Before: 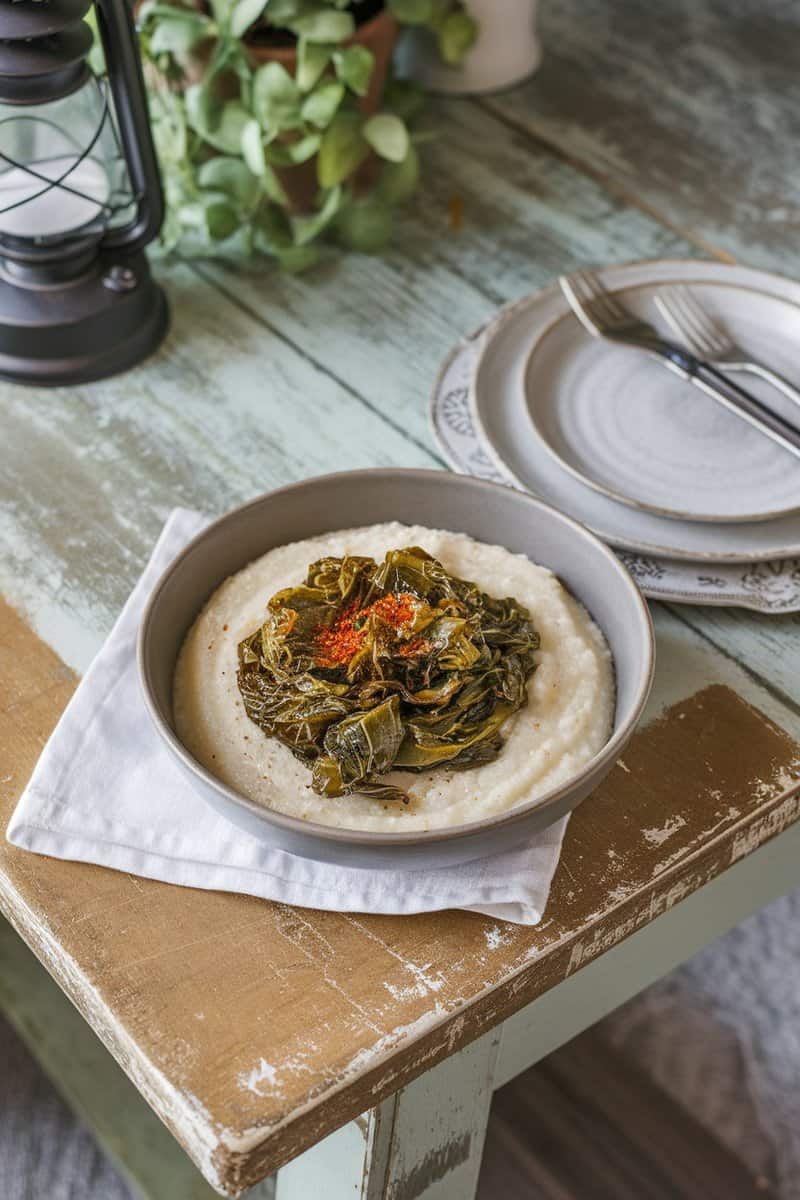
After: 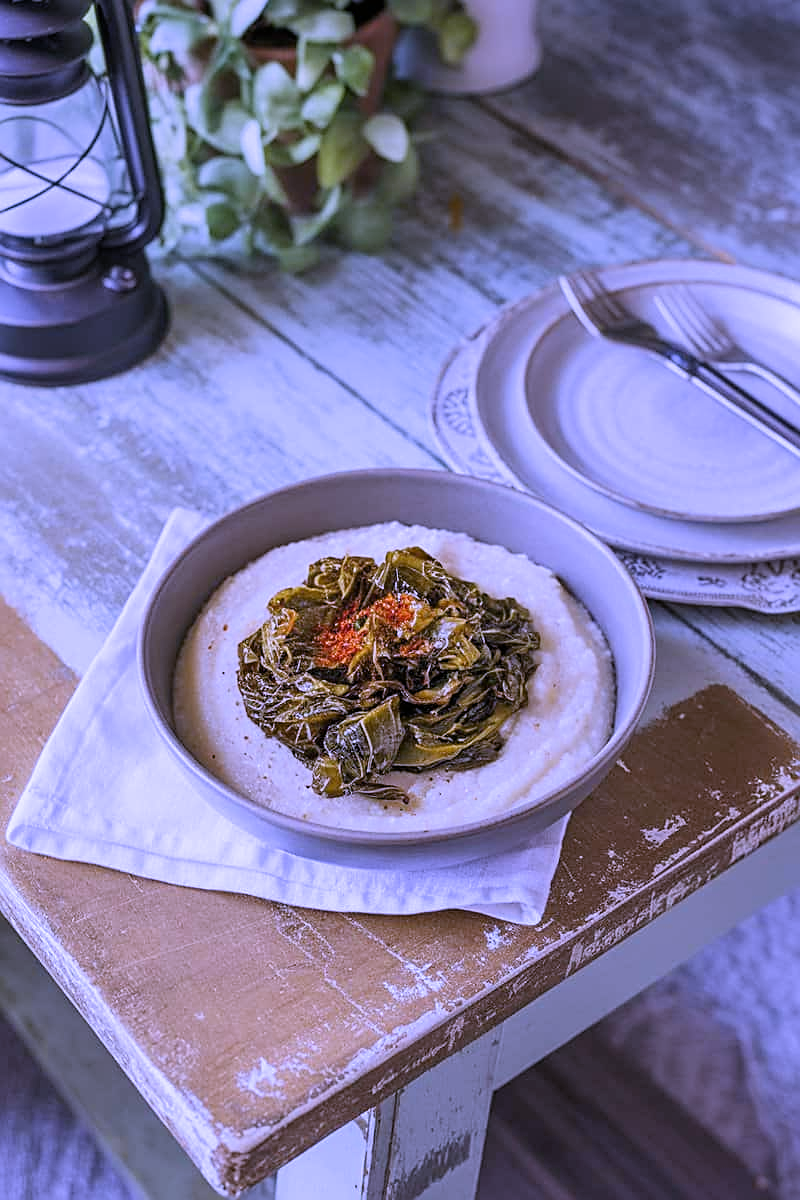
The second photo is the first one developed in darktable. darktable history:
white balance: red 0.98, blue 1.61
filmic rgb: black relative exposure -9.5 EV, white relative exposure 3.02 EV, hardness 6.12
sharpen: on, module defaults
